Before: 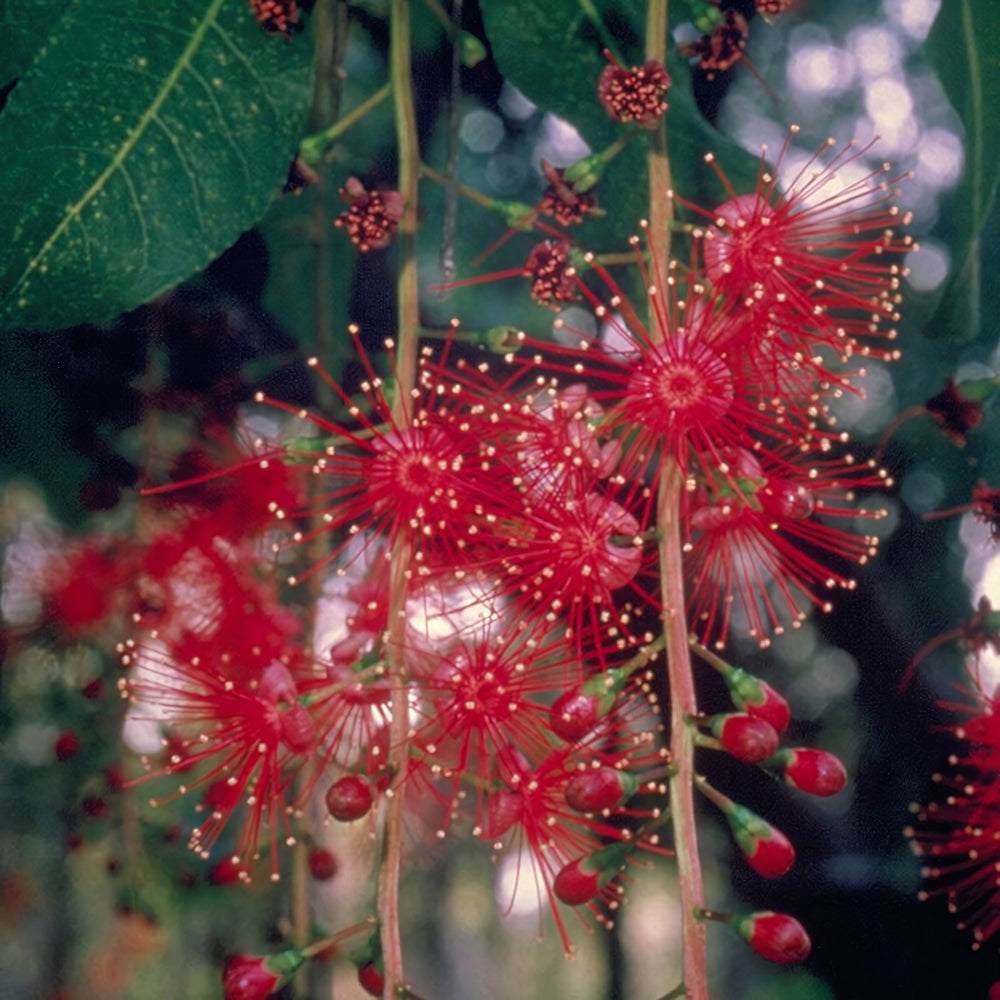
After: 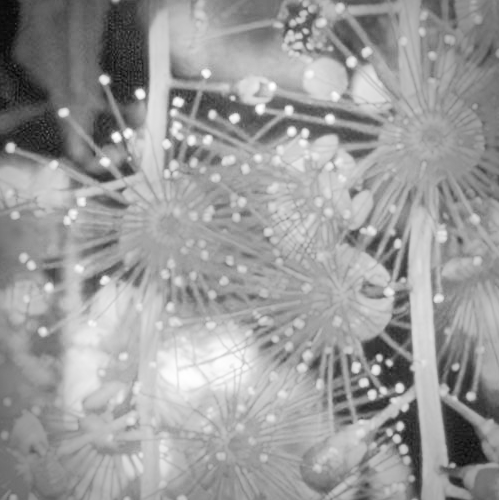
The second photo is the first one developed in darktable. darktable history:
exposure: black level correction 0, exposure 1.3 EV, compensate exposure bias true, compensate highlight preservation false
monochrome: size 1
crop: left 25%, top 25%, right 25%, bottom 25%
white balance: red 1.05, blue 1.072
vignetting: fall-off start 71.74%
shadows and highlights: radius 121.13, shadows 21.4, white point adjustment -9.72, highlights -14.39, soften with gaussian
levels: levels [0, 0.476, 0.951]
tone curve: curves: ch0 [(0, 0) (0.003, 0.003) (0.011, 0.012) (0.025, 0.028) (0.044, 0.049) (0.069, 0.091) (0.1, 0.144) (0.136, 0.21) (0.177, 0.277) (0.224, 0.352) (0.277, 0.433) (0.335, 0.523) (0.399, 0.613) (0.468, 0.702) (0.543, 0.79) (0.623, 0.867) (0.709, 0.916) (0.801, 0.946) (0.898, 0.972) (1, 1)], color space Lab, independent channels, preserve colors none
